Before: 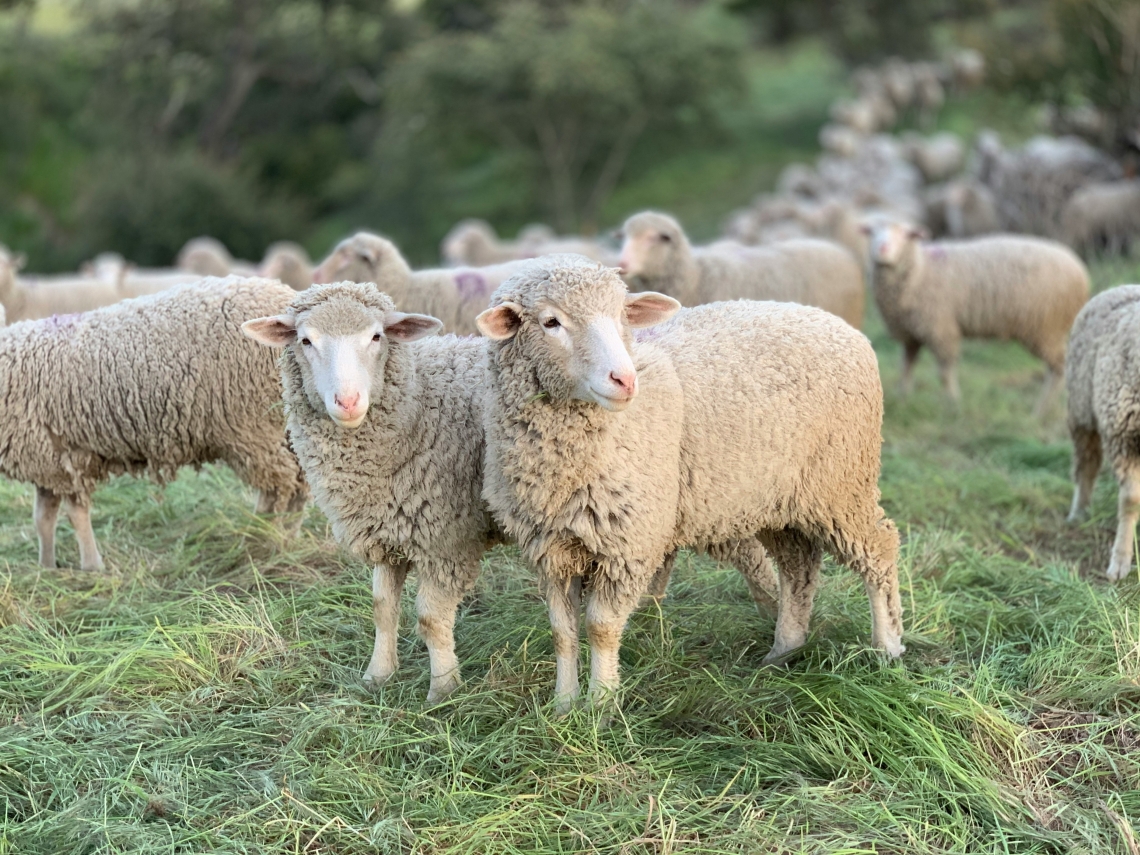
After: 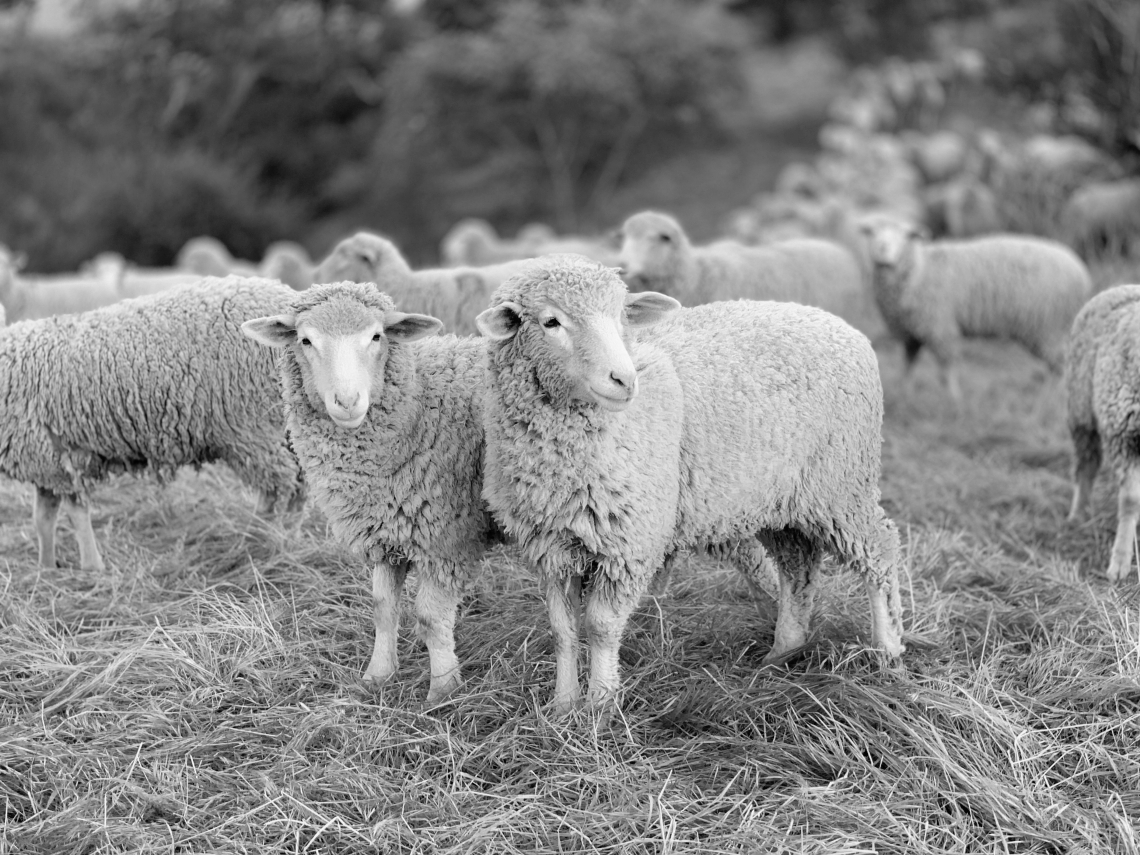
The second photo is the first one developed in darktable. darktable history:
color correction: highlights a* 5.81, highlights b* 4.84
white balance: red 0.871, blue 1.249
rgb curve: curves: ch0 [(0, 0) (0.136, 0.078) (0.262, 0.245) (0.414, 0.42) (1, 1)], compensate middle gray true, preserve colors basic power
monochrome: on, module defaults
